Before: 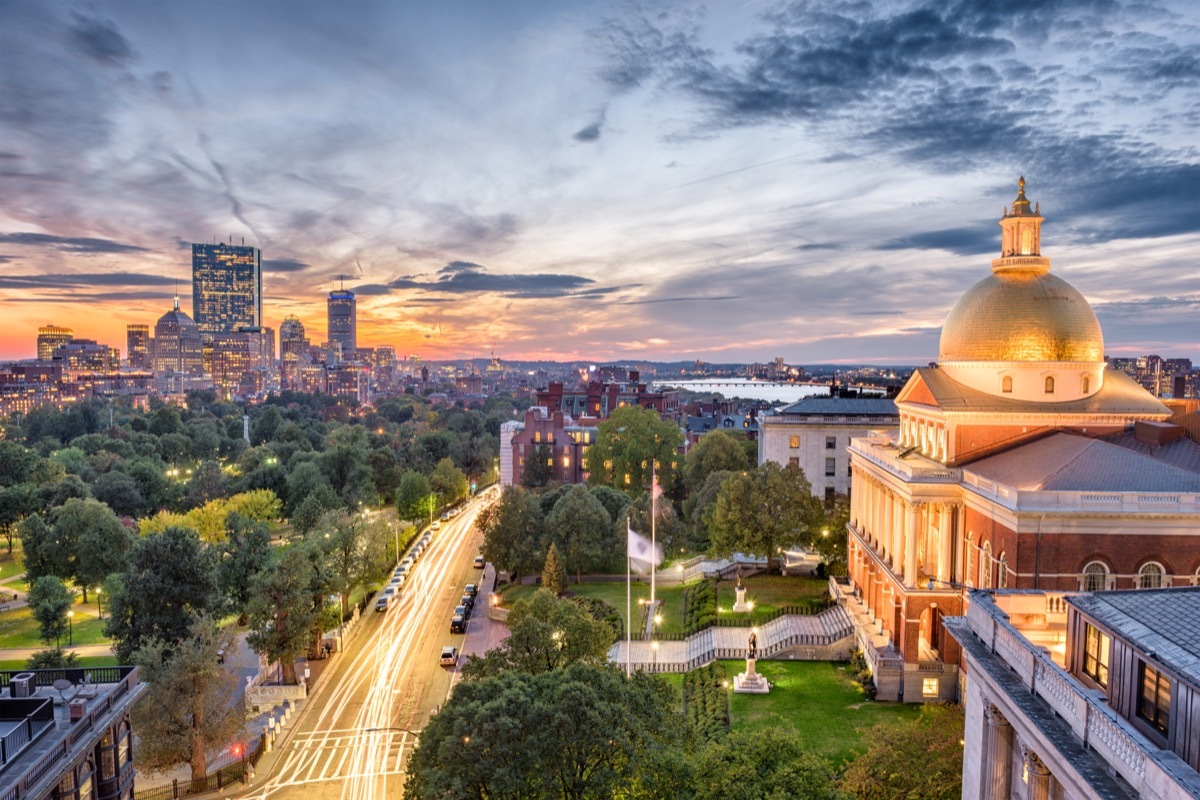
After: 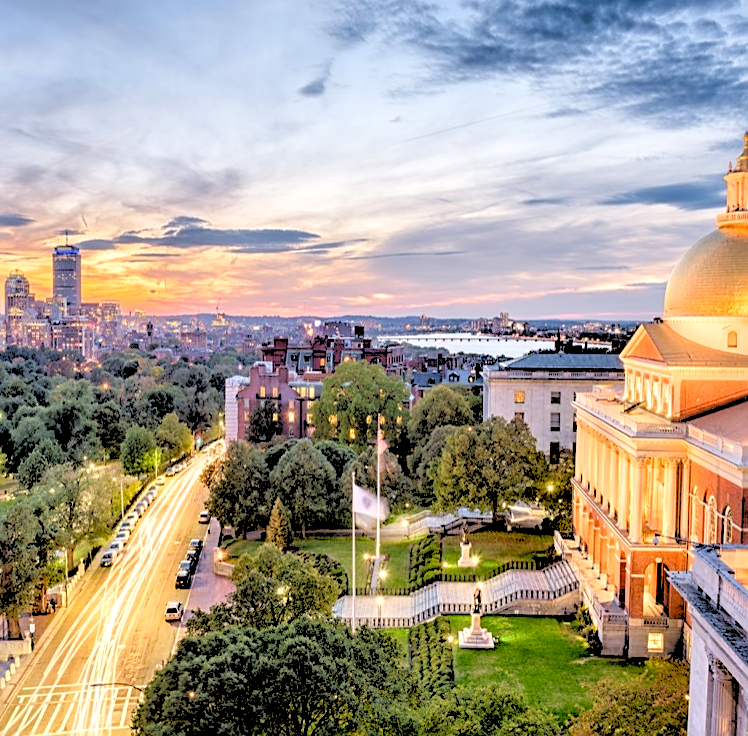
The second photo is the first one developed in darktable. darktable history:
sharpen: on, module defaults
crop and rotate: left 22.918%, top 5.629%, right 14.711%, bottom 2.247%
exposure: black level correction 0.007, exposure 0.159 EV, compensate highlight preservation false
rgb levels: levels [[0.027, 0.429, 0.996], [0, 0.5, 1], [0, 0.5, 1]]
